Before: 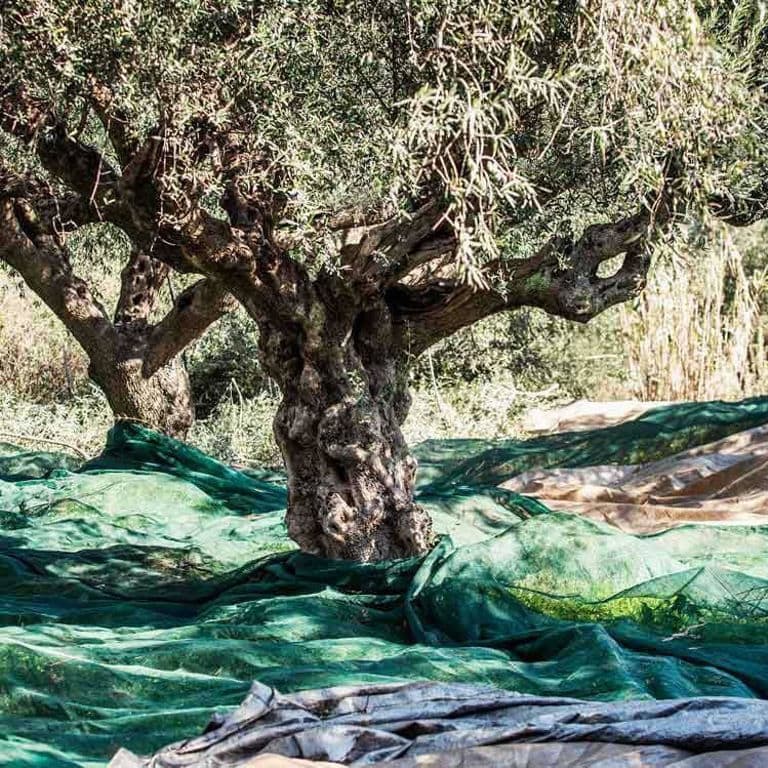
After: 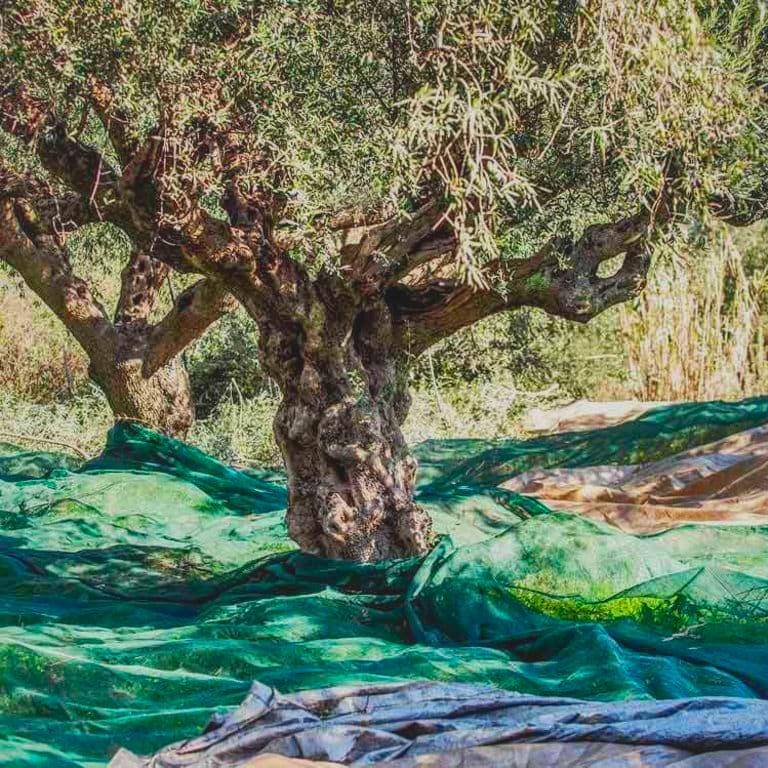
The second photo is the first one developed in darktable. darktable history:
lowpass: radius 0.1, contrast 0.85, saturation 1.1, unbound 0
local contrast: on, module defaults
contrast brightness saturation: brightness -0.02, saturation 0.35
shadows and highlights: shadows 60, highlights -60
